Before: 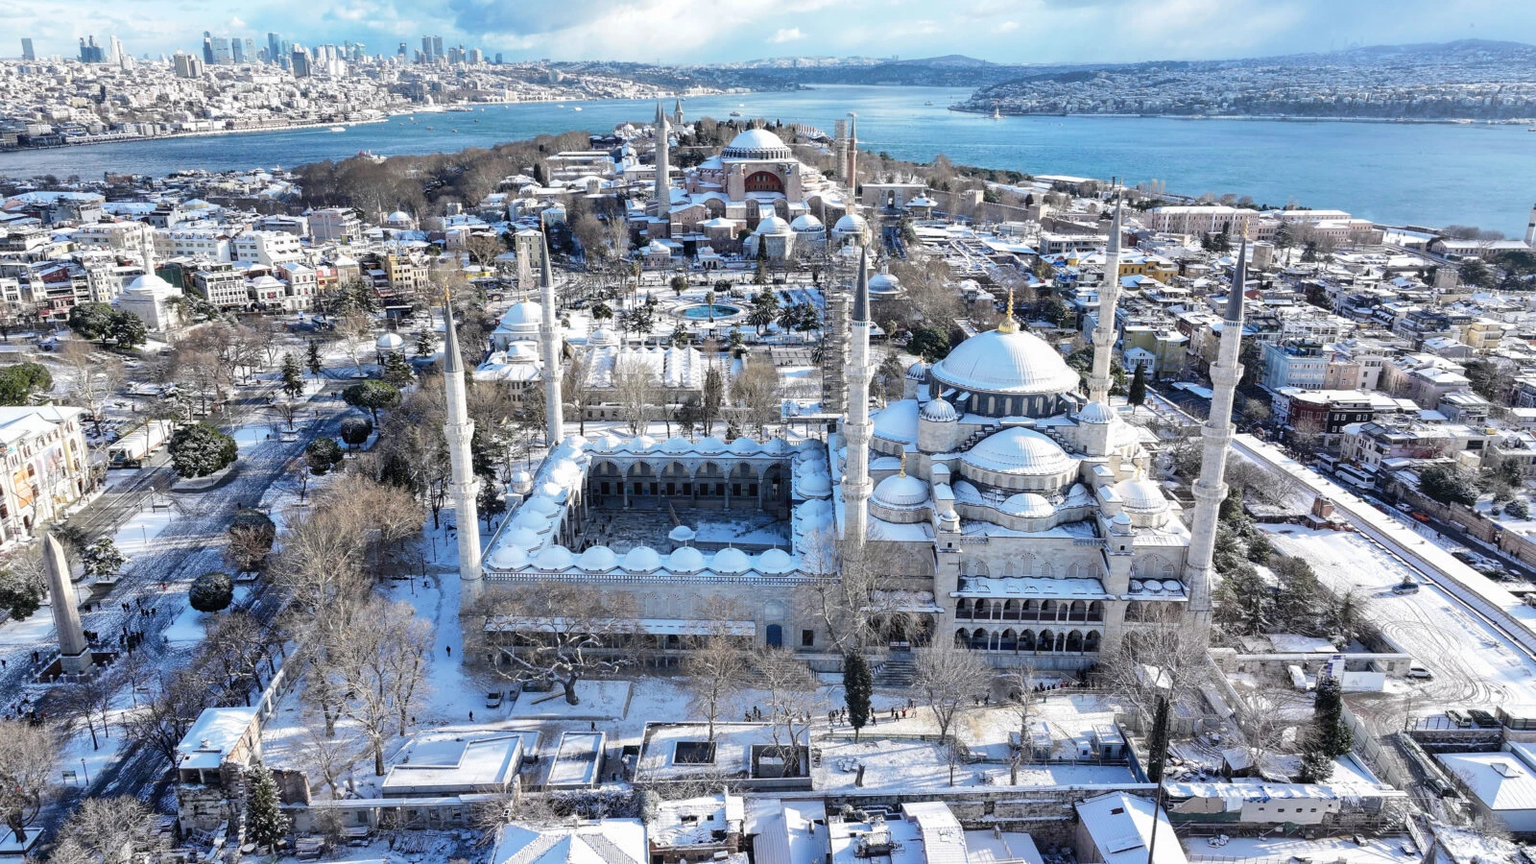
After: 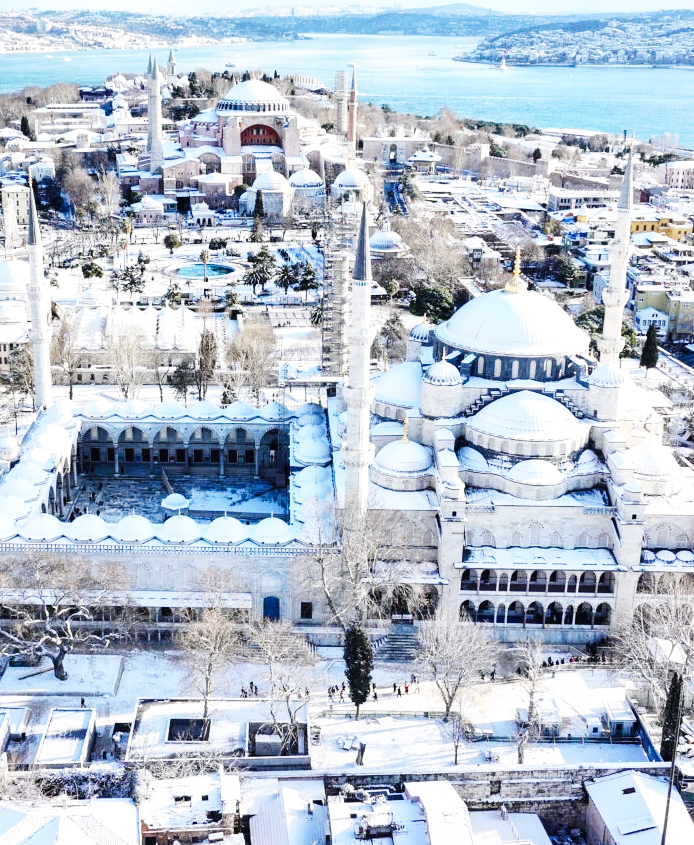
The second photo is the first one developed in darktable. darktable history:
crop: left 33.452%, top 6.025%, right 23.155%
base curve: curves: ch0 [(0, 0.003) (0.001, 0.002) (0.006, 0.004) (0.02, 0.022) (0.048, 0.086) (0.094, 0.234) (0.162, 0.431) (0.258, 0.629) (0.385, 0.8) (0.548, 0.918) (0.751, 0.988) (1, 1)], preserve colors none
